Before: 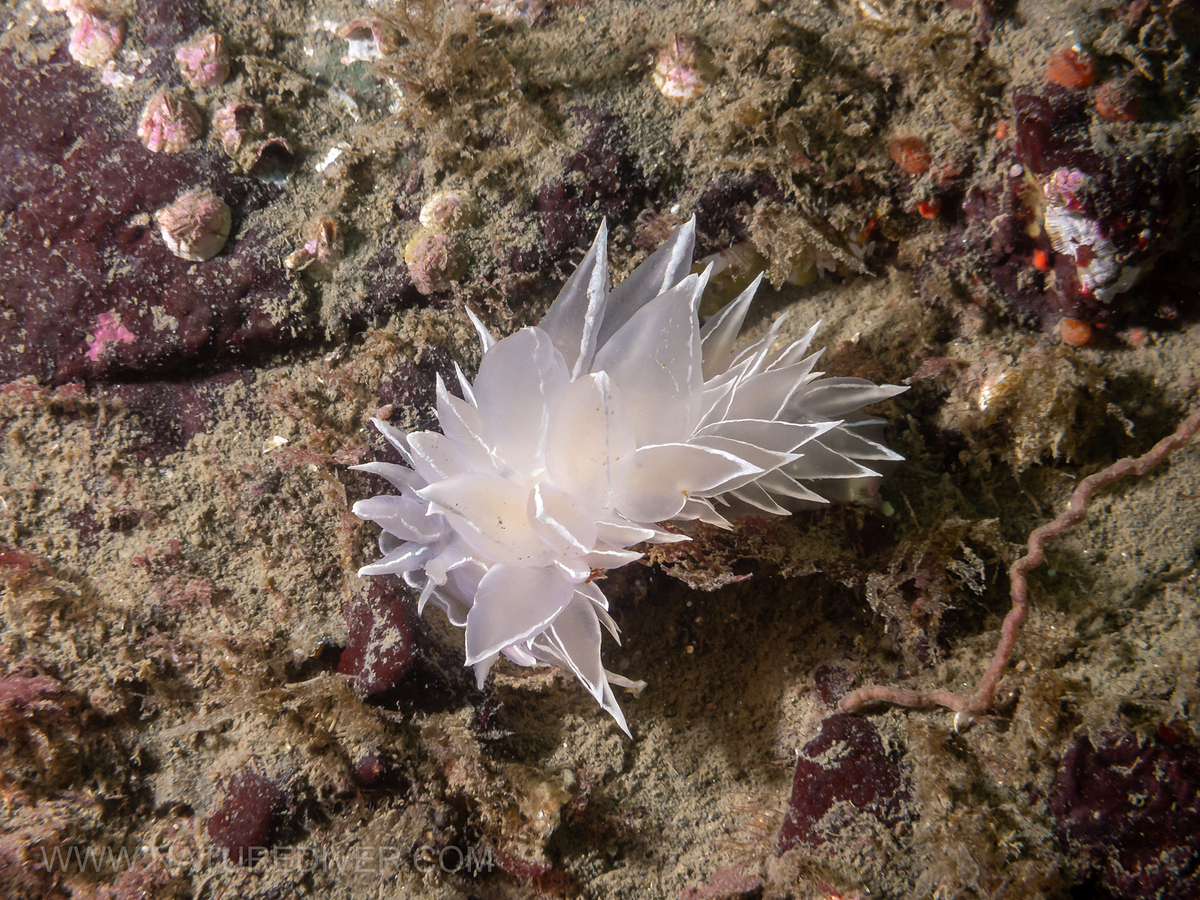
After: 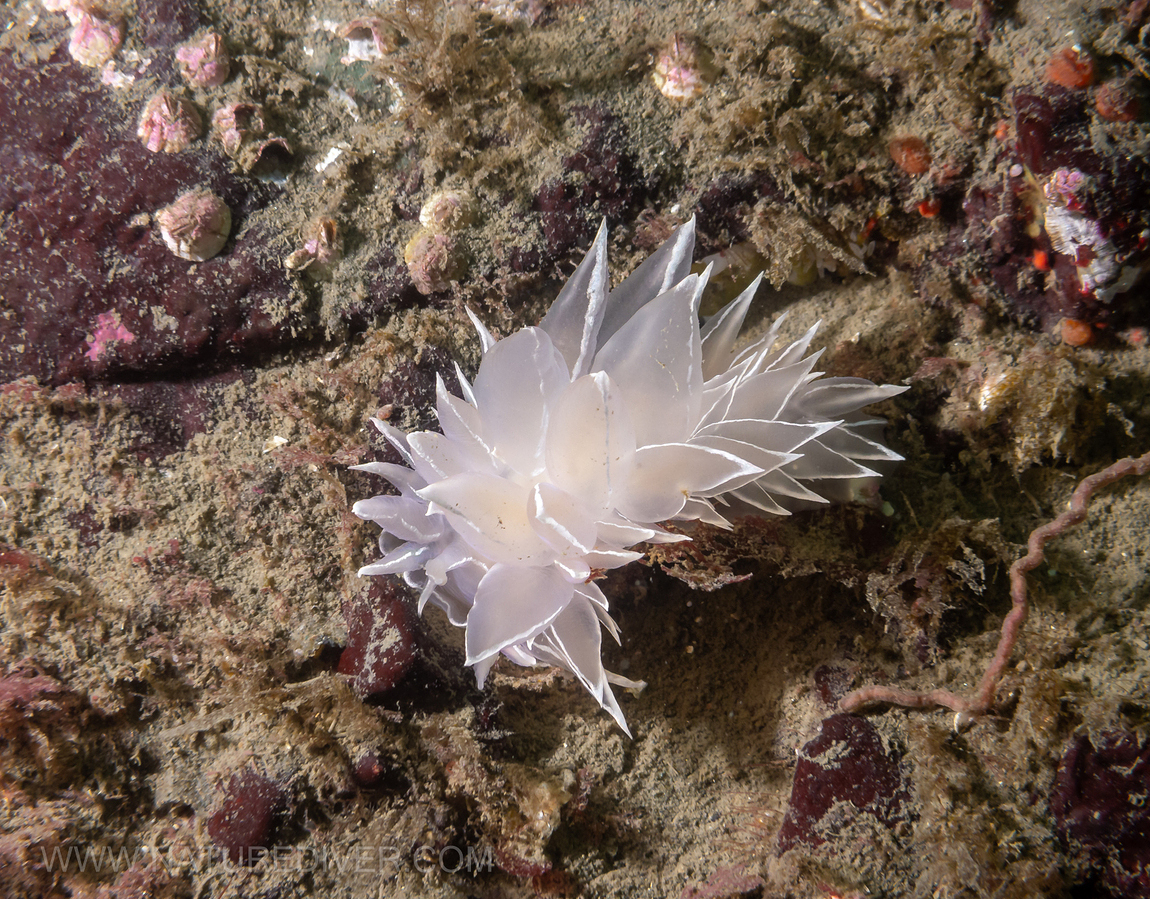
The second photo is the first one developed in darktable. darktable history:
crop: right 4.126%, bottom 0.031%
tone equalizer: on, module defaults
